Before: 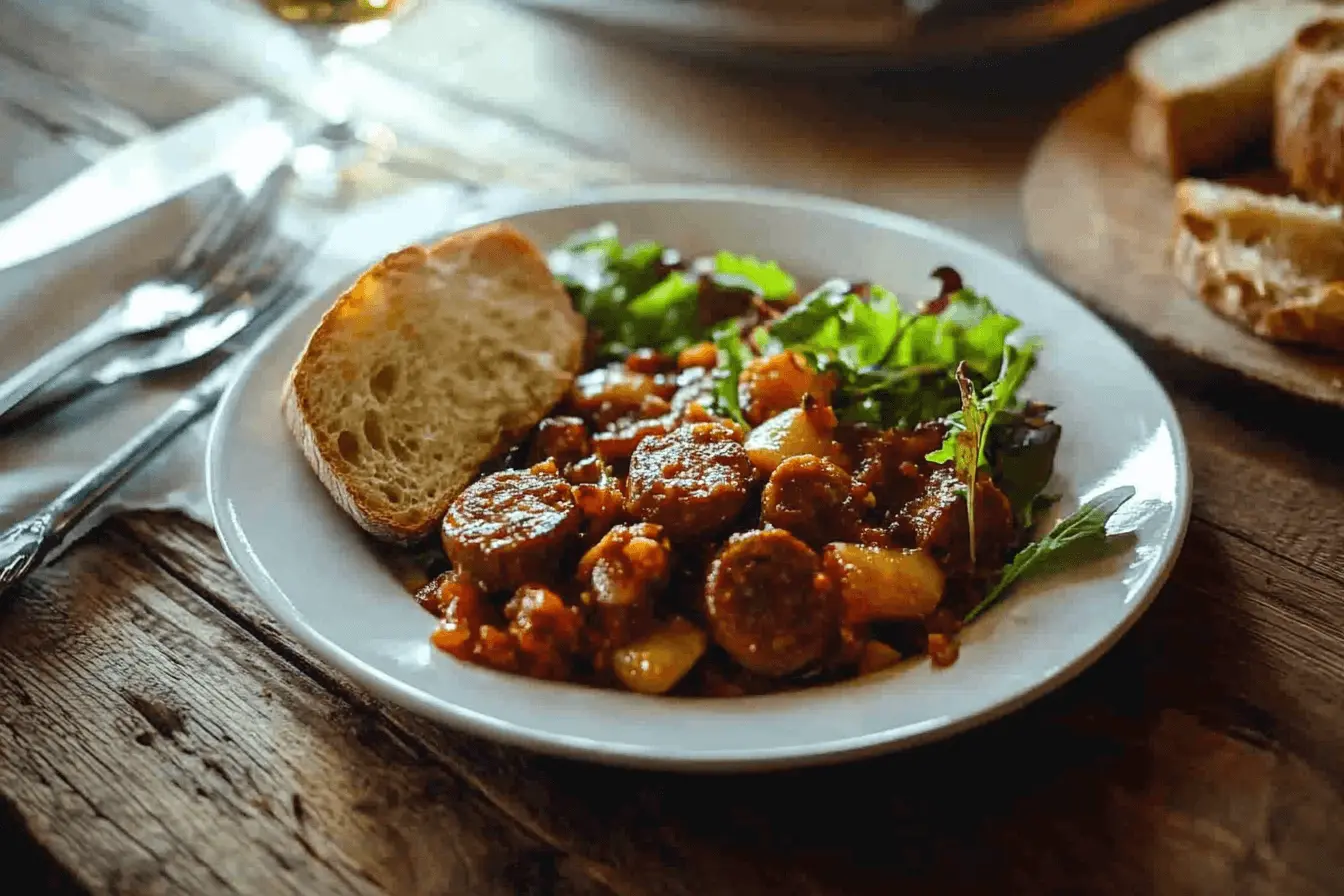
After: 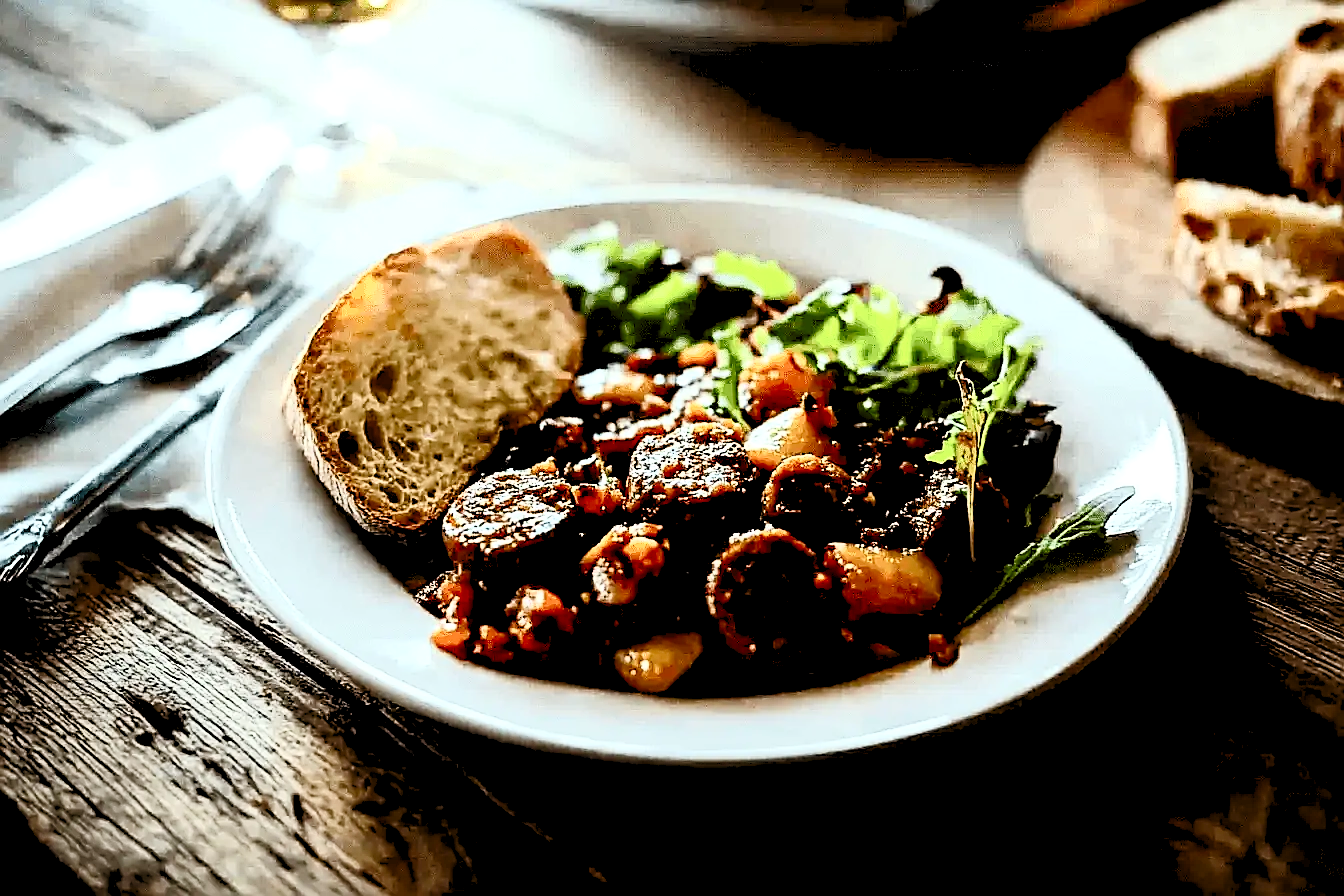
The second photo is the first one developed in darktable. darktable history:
white balance: emerald 1
contrast brightness saturation: contrast 0.5, saturation -0.1
levels: levels [0.072, 0.414, 0.976]
sharpen: radius 1.4, amount 1.25, threshold 0.7
